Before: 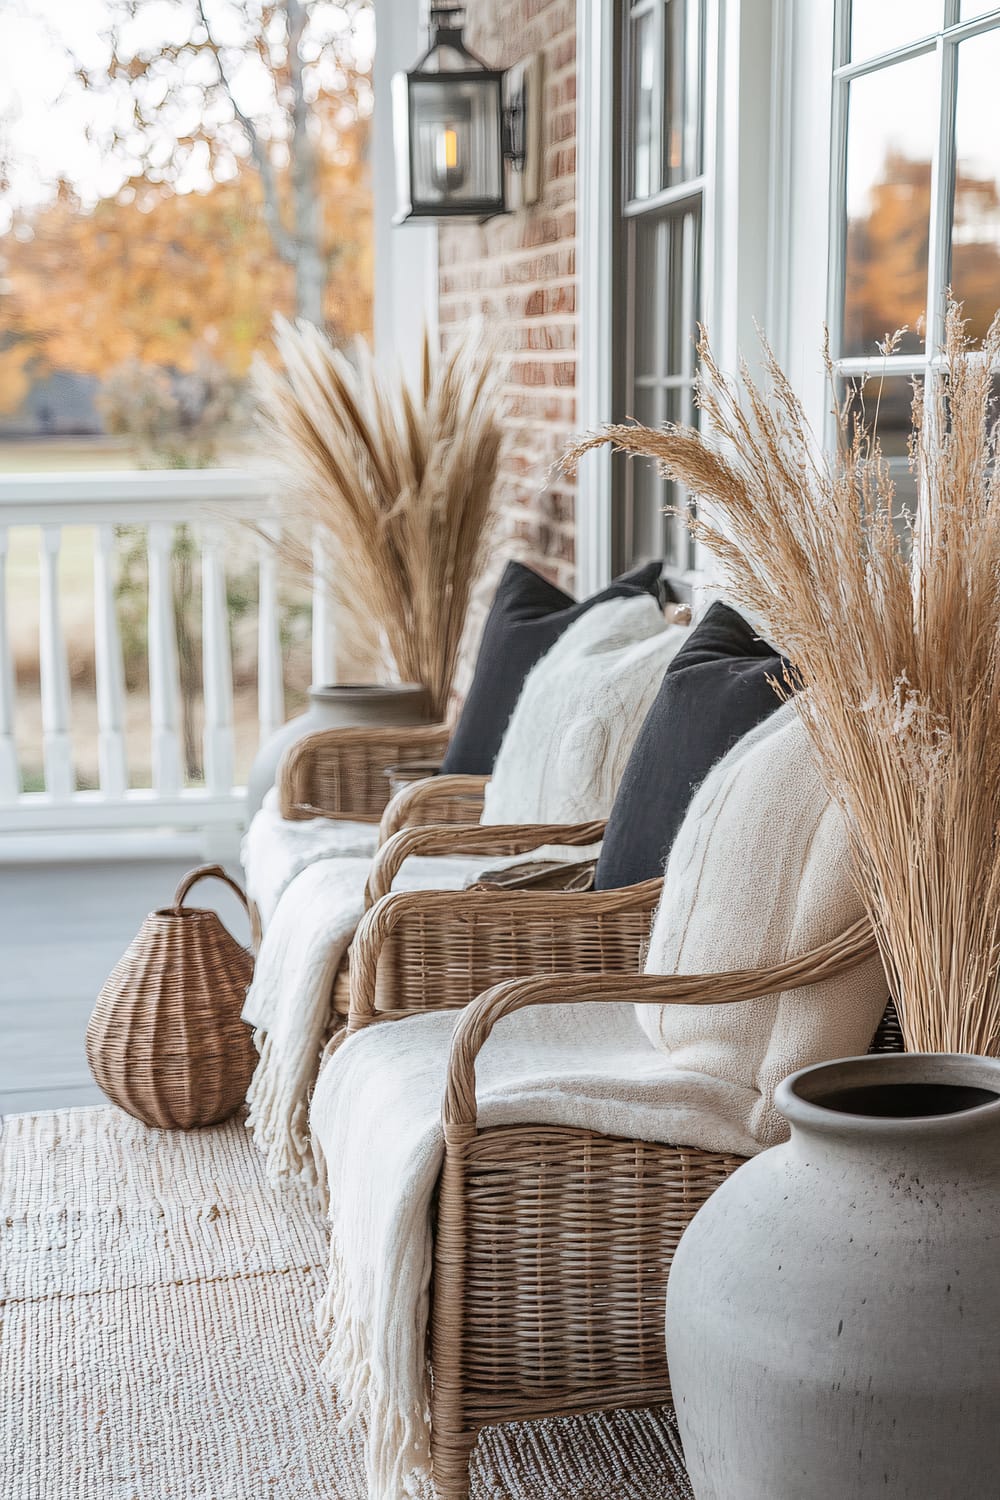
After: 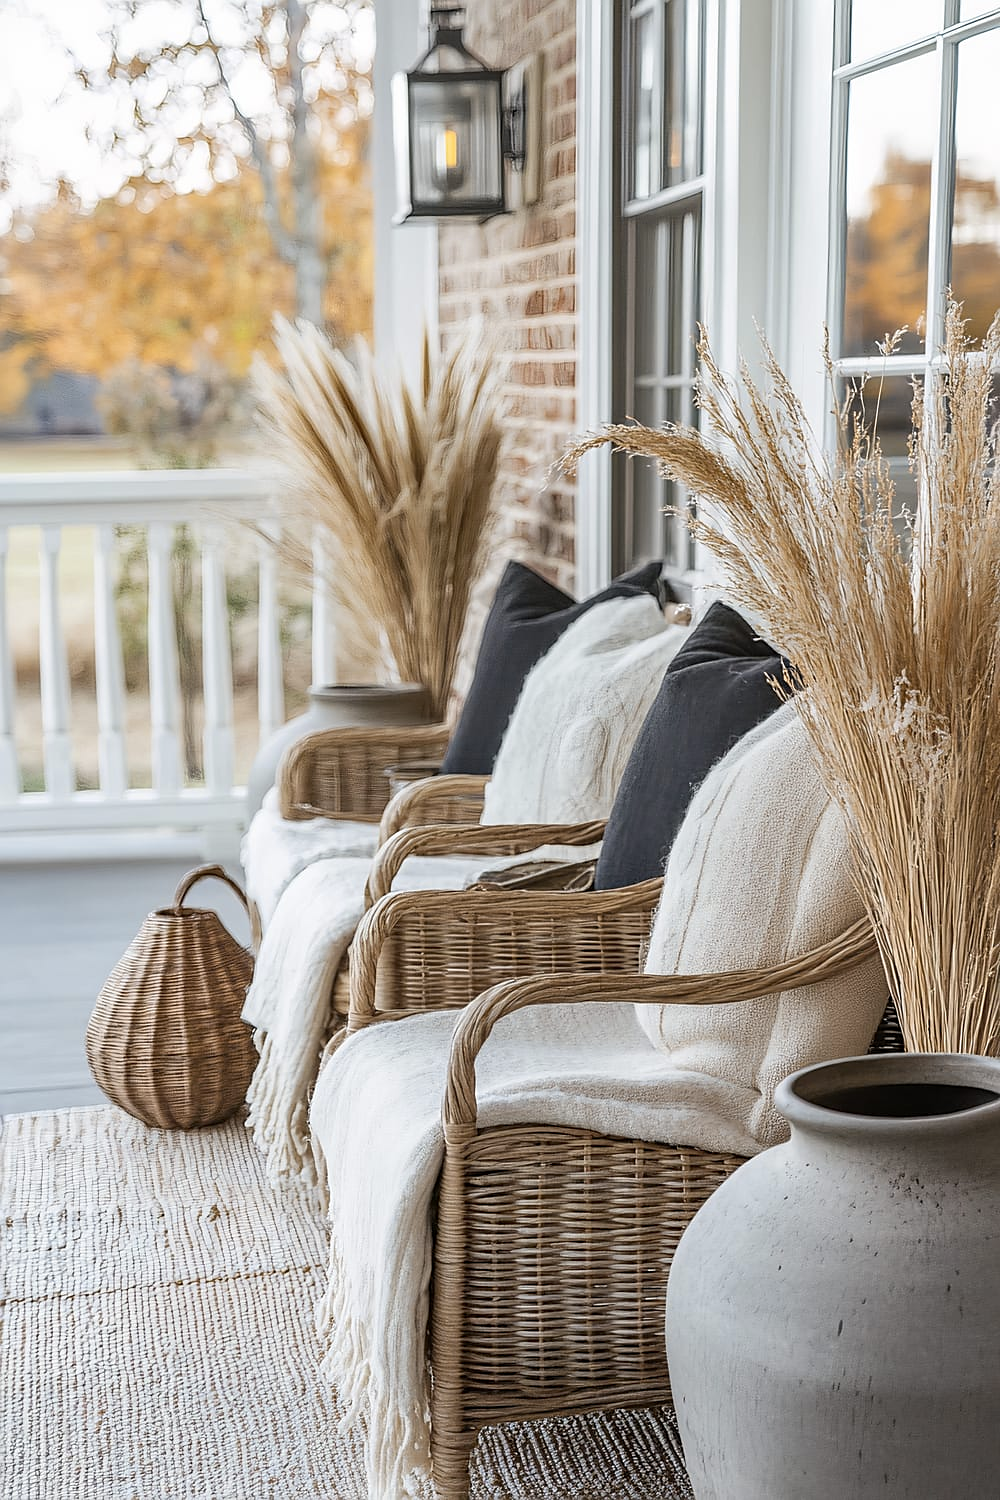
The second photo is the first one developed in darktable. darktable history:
color contrast: green-magenta contrast 0.8, blue-yellow contrast 1.1, unbound 0
sharpen: radius 1.864, amount 0.398, threshold 1.271
